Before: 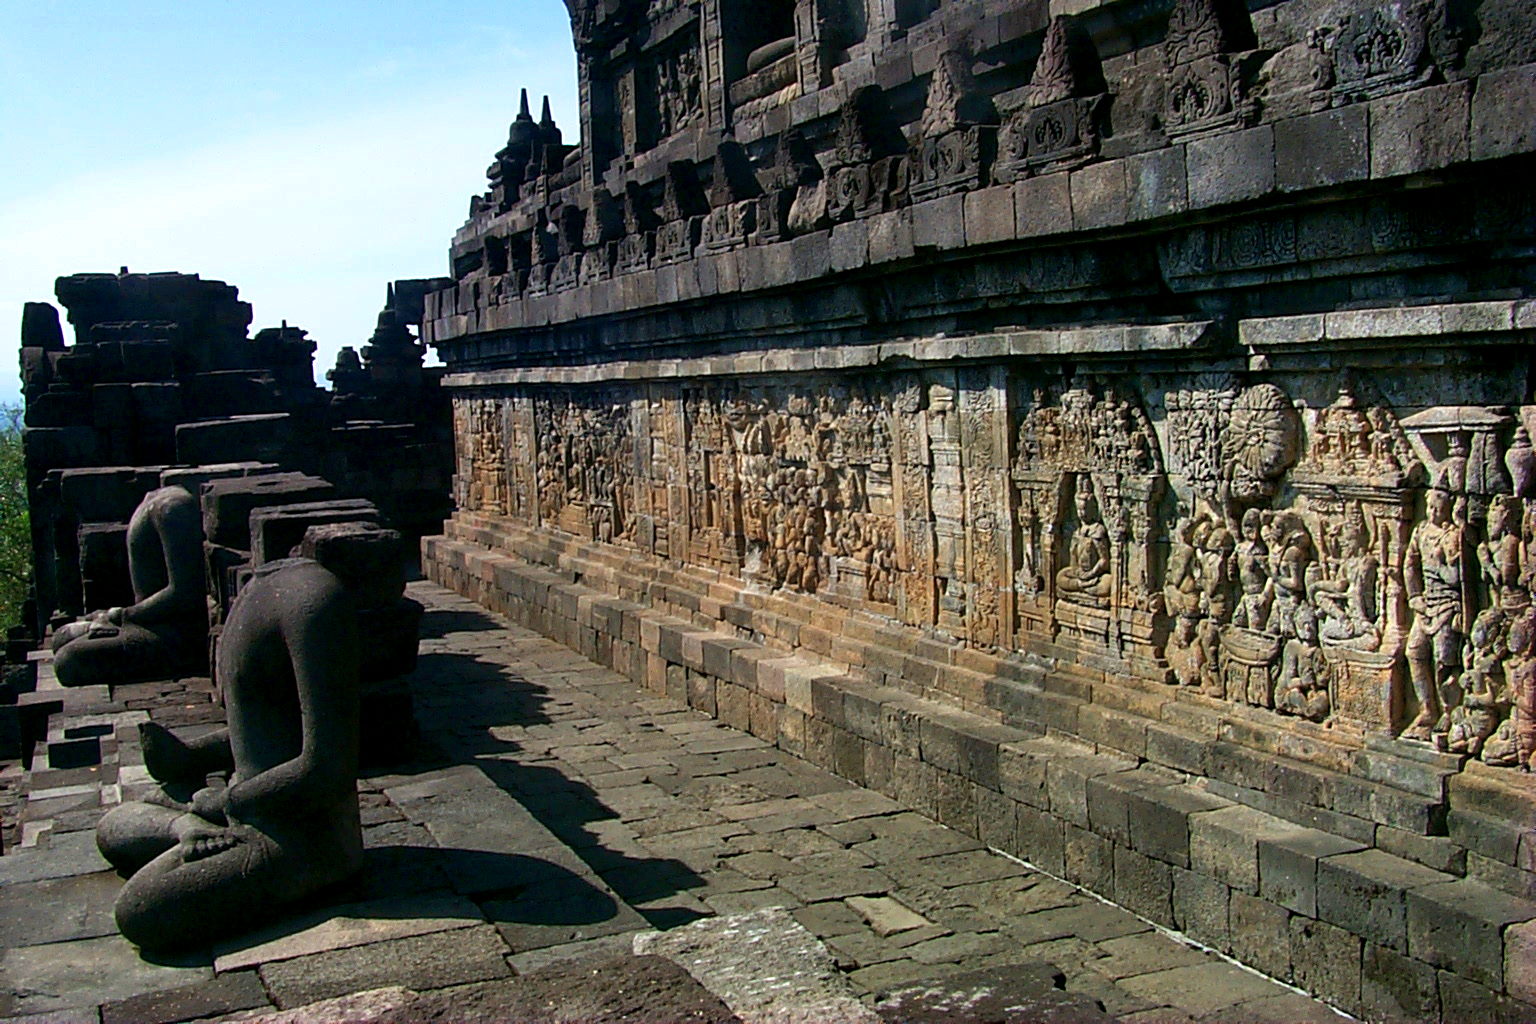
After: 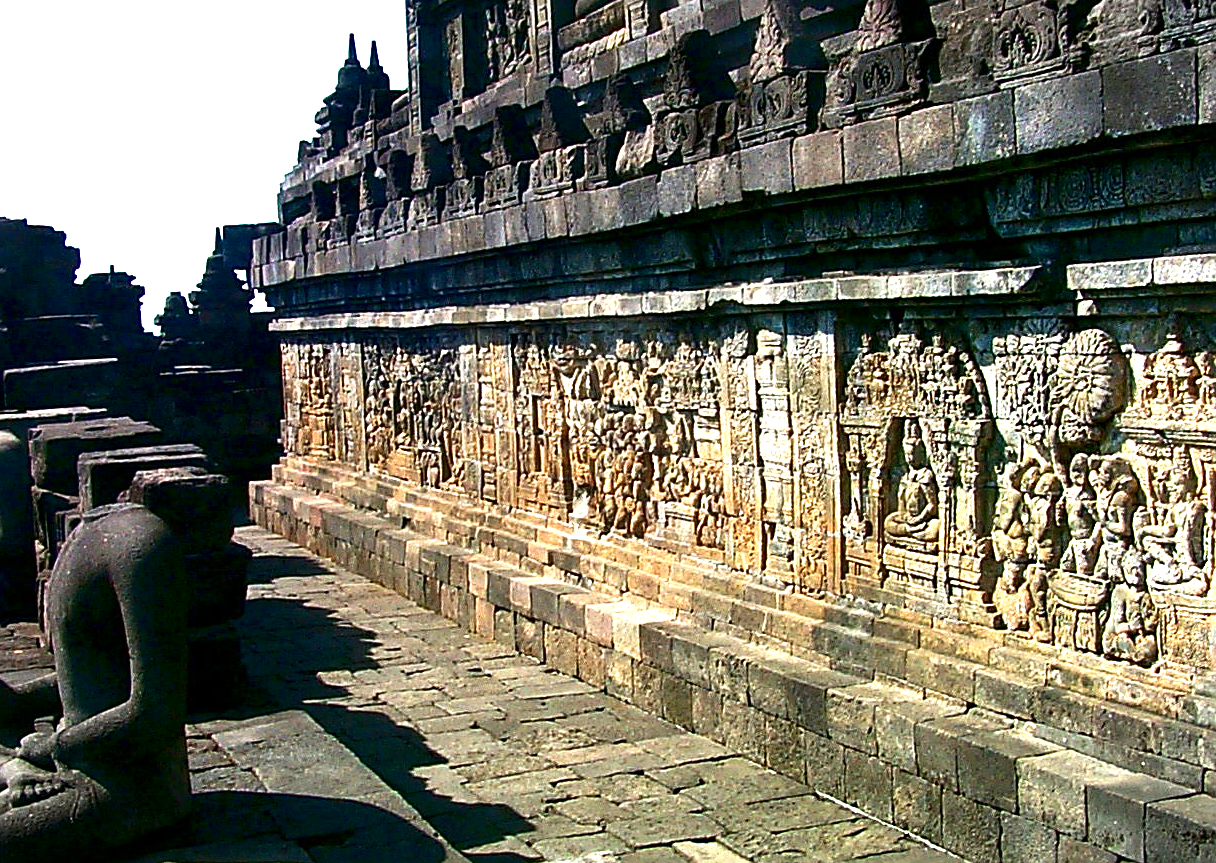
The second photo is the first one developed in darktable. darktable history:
crop: left 11.225%, top 5.381%, right 9.565%, bottom 10.314%
sharpen: on, module defaults
contrast brightness saturation: contrast 0.07, brightness -0.14, saturation 0.11
exposure: black level correction 0, exposure 1.4 EV, compensate highlight preservation false
vignetting: fall-off start 100%, fall-off radius 64.94%, automatic ratio true, unbound false
